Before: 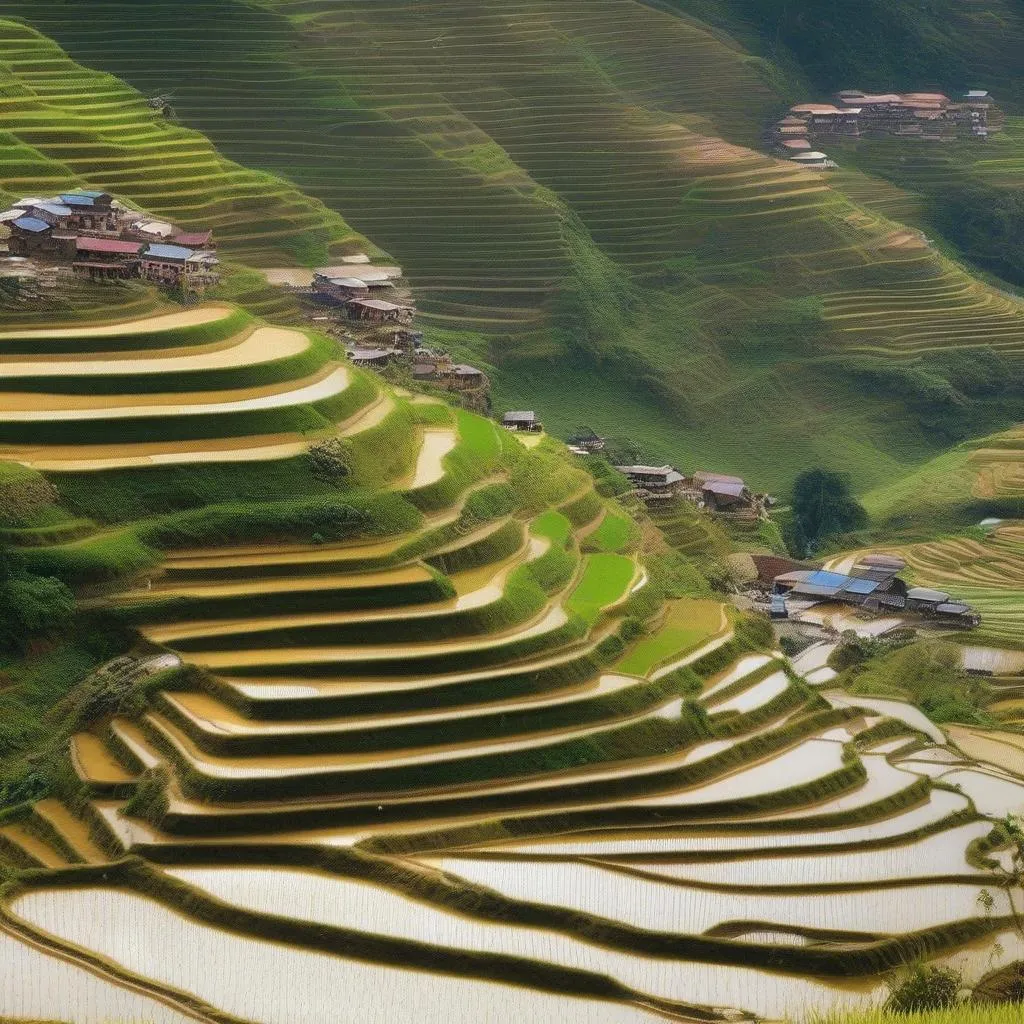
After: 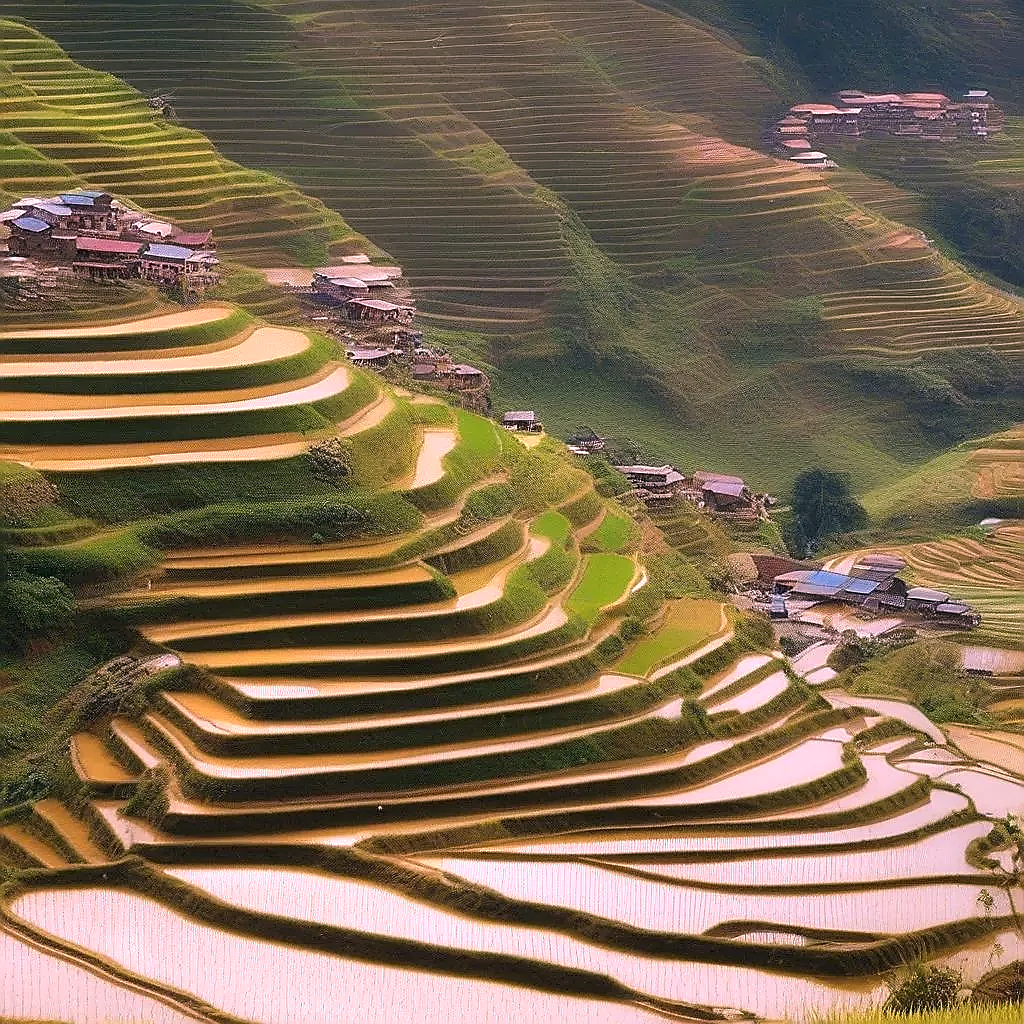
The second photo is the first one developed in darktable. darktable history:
sharpen: radius 1.4, amount 1.25, threshold 0.7
white balance: red 1.188, blue 1.11
